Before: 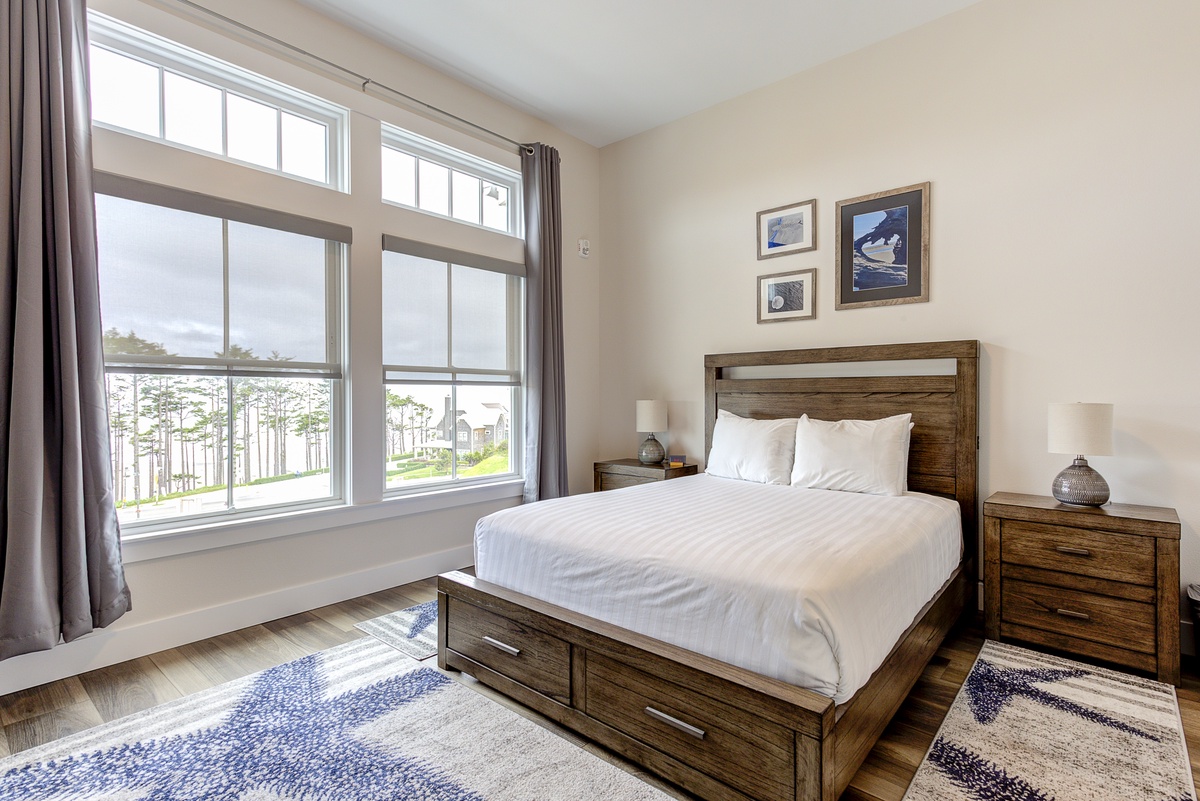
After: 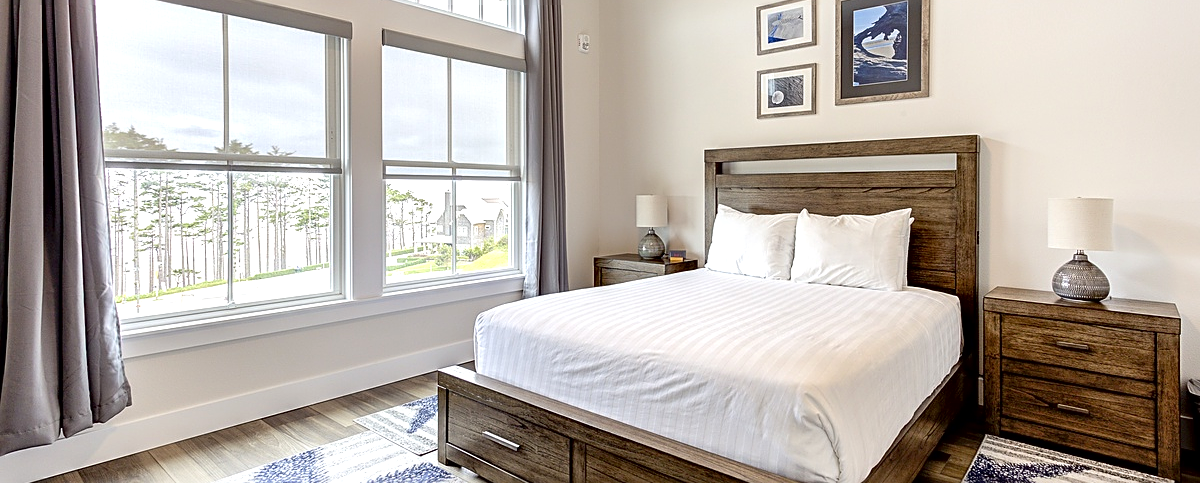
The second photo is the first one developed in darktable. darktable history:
exposure: black level correction 0.003, exposure 0.385 EV, compensate highlight preservation false
sharpen: on, module defaults
crop and rotate: top 25.636%, bottom 13.97%
contrast brightness saturation: saturation -0.055
